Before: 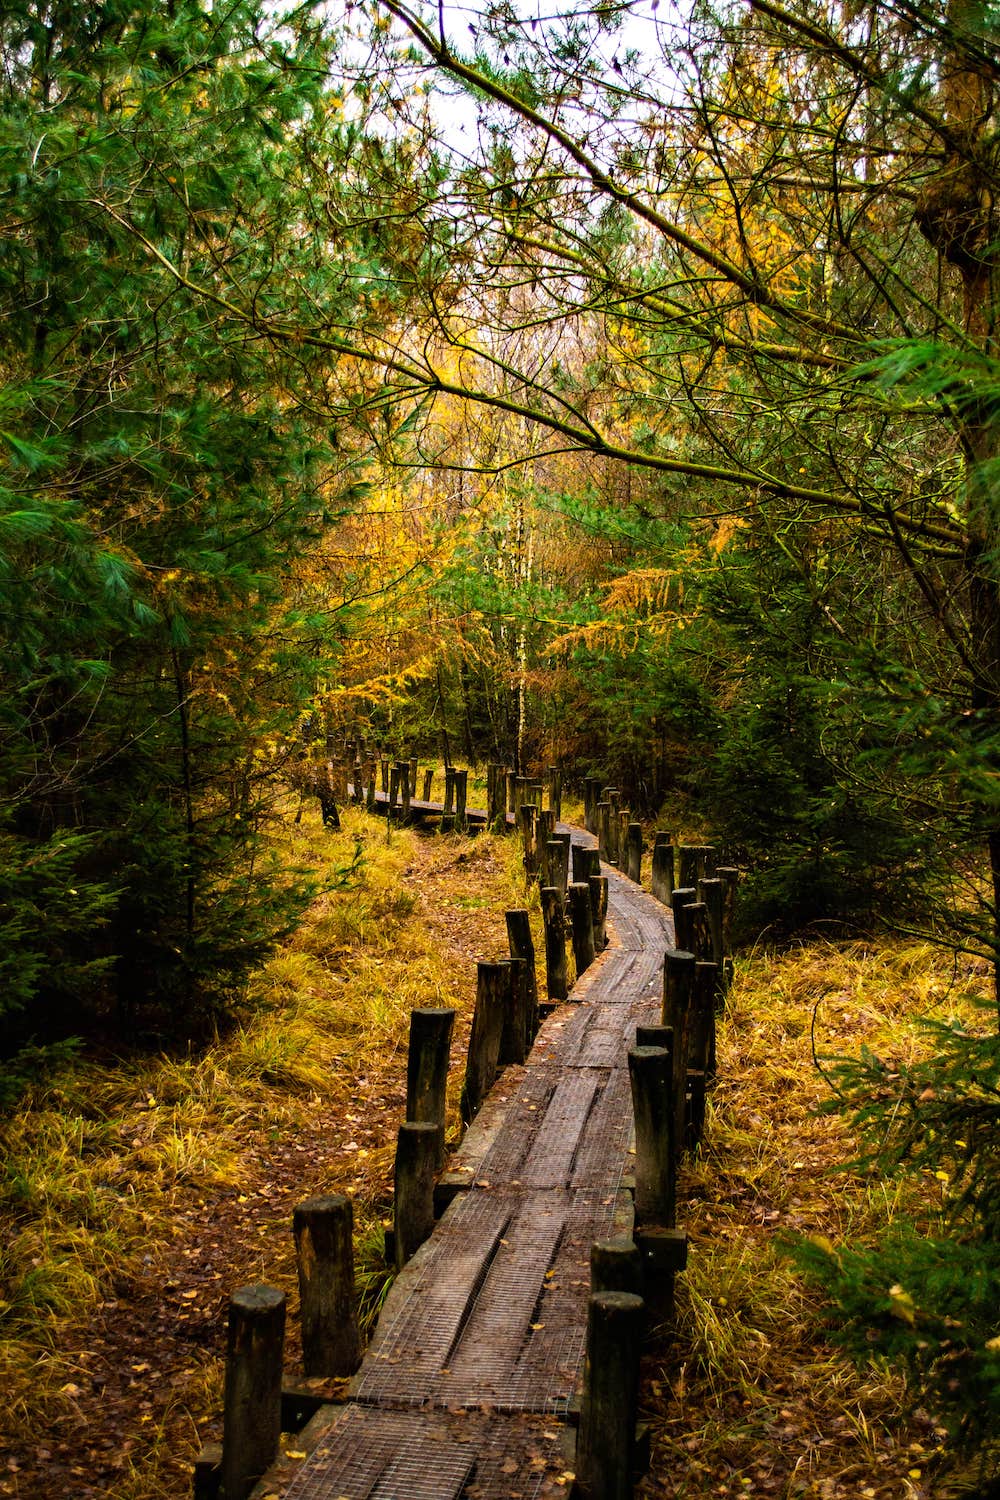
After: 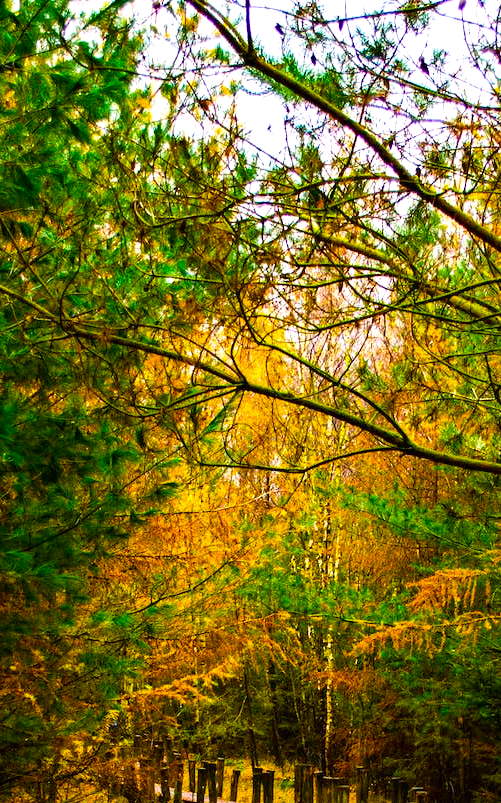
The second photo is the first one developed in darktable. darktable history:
crop: left 19.376%, right 30.452%, bottom 46.425%
contrast brightness saturation: contrast 0.081, saturation 0.195
color balance rgb: shadows lift › hue 86.05°, perceptual saturation grading › global saturation 25.592%, perceptual brilliance grading › global brilliance 18.775%, global vibrance 16.768%, saturation formula JzAzBz (2021)
